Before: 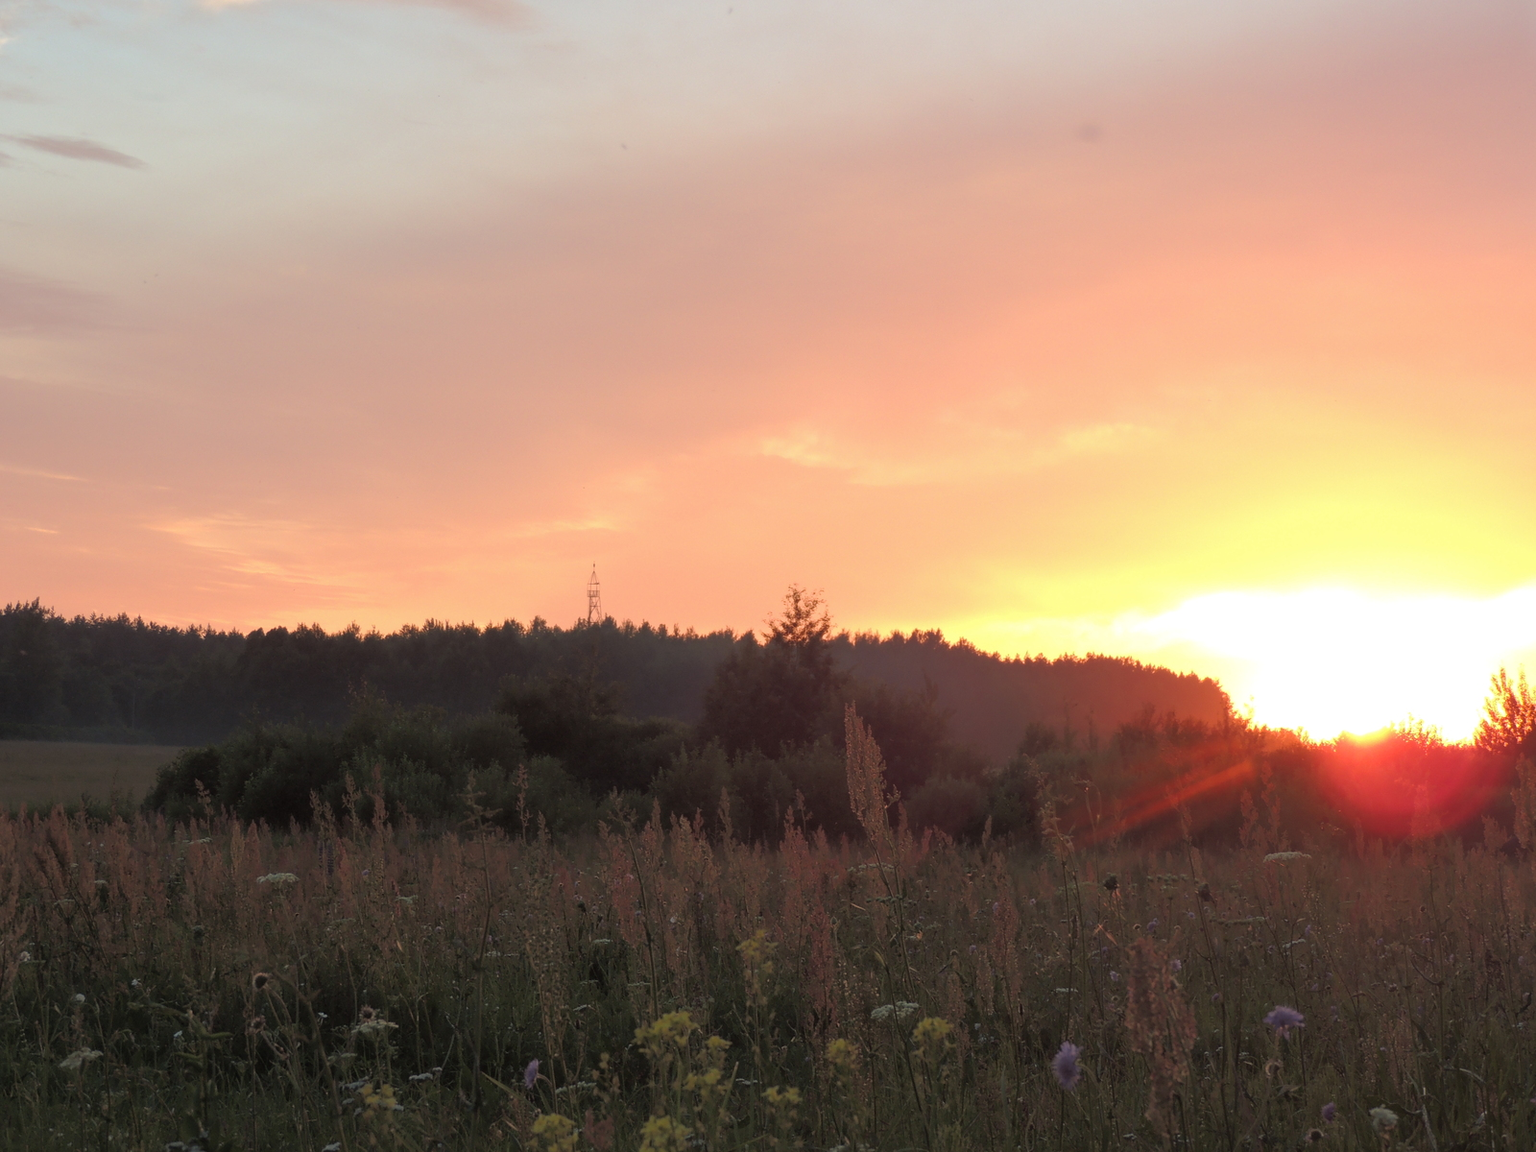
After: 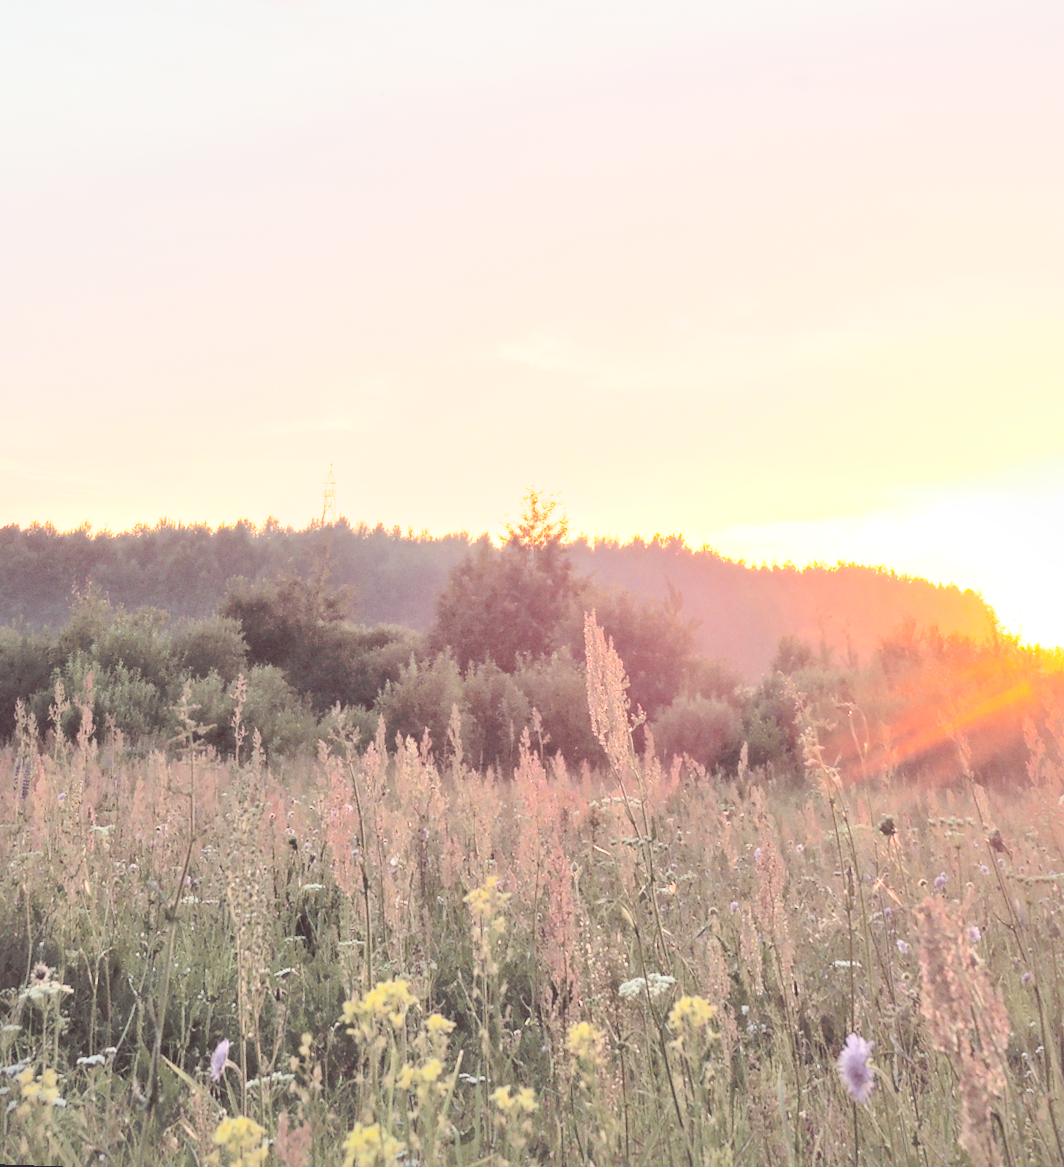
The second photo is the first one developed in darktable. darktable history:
crop and rotate: left 9.597%, right 10.195%
rotate and perspective: rotation 0.72°, lens shift (vertical) -0.352, lens shift (horizontal) -0.051, crop left 0.152, crop right 0.859, crop top 0.019, crop bottom 0.964
contrast brightness saturation: brightness 0.28
color balance: lift [1, 1.001, 0.999, 1.001], gamma [1, 1.004, 1.007, 0.993], gain [1, 0.991, 0.987, 1.013], contrast 10%, output saturation 120%
base curve: curves: ch0 [(0, 0) (0.088, 0.125) (0.176, 0.251) (0.354, 0.501) (0.613, 0.749) (1, 0.877)], preserve colors none
haze removal: compatibility mode true, adaptive false
local contrast: mode bilateral grid, contrast 20, coarseness 50, detail 150%, midtone range 0.2
tone curve: curves: ch0 [(0, 0) (0.003, 0.195) (0.011, 0.161) (0.025, 0.21) (0.044, 0.24) (0.069, 0.254) (0.1, 0.283) (0.136, 0.347) (0.177, 0.412) (0.224, 0.455) (0.277, 0.531) (0.335, 0.606) (0.399, 0.679) (0.468, 0.748) (0.543, 0.814) (0.623, 0.876) (0.709, 0.927) (0.801, 0.949) (0.898, 0.962) (1, 1)], preserve colors none
